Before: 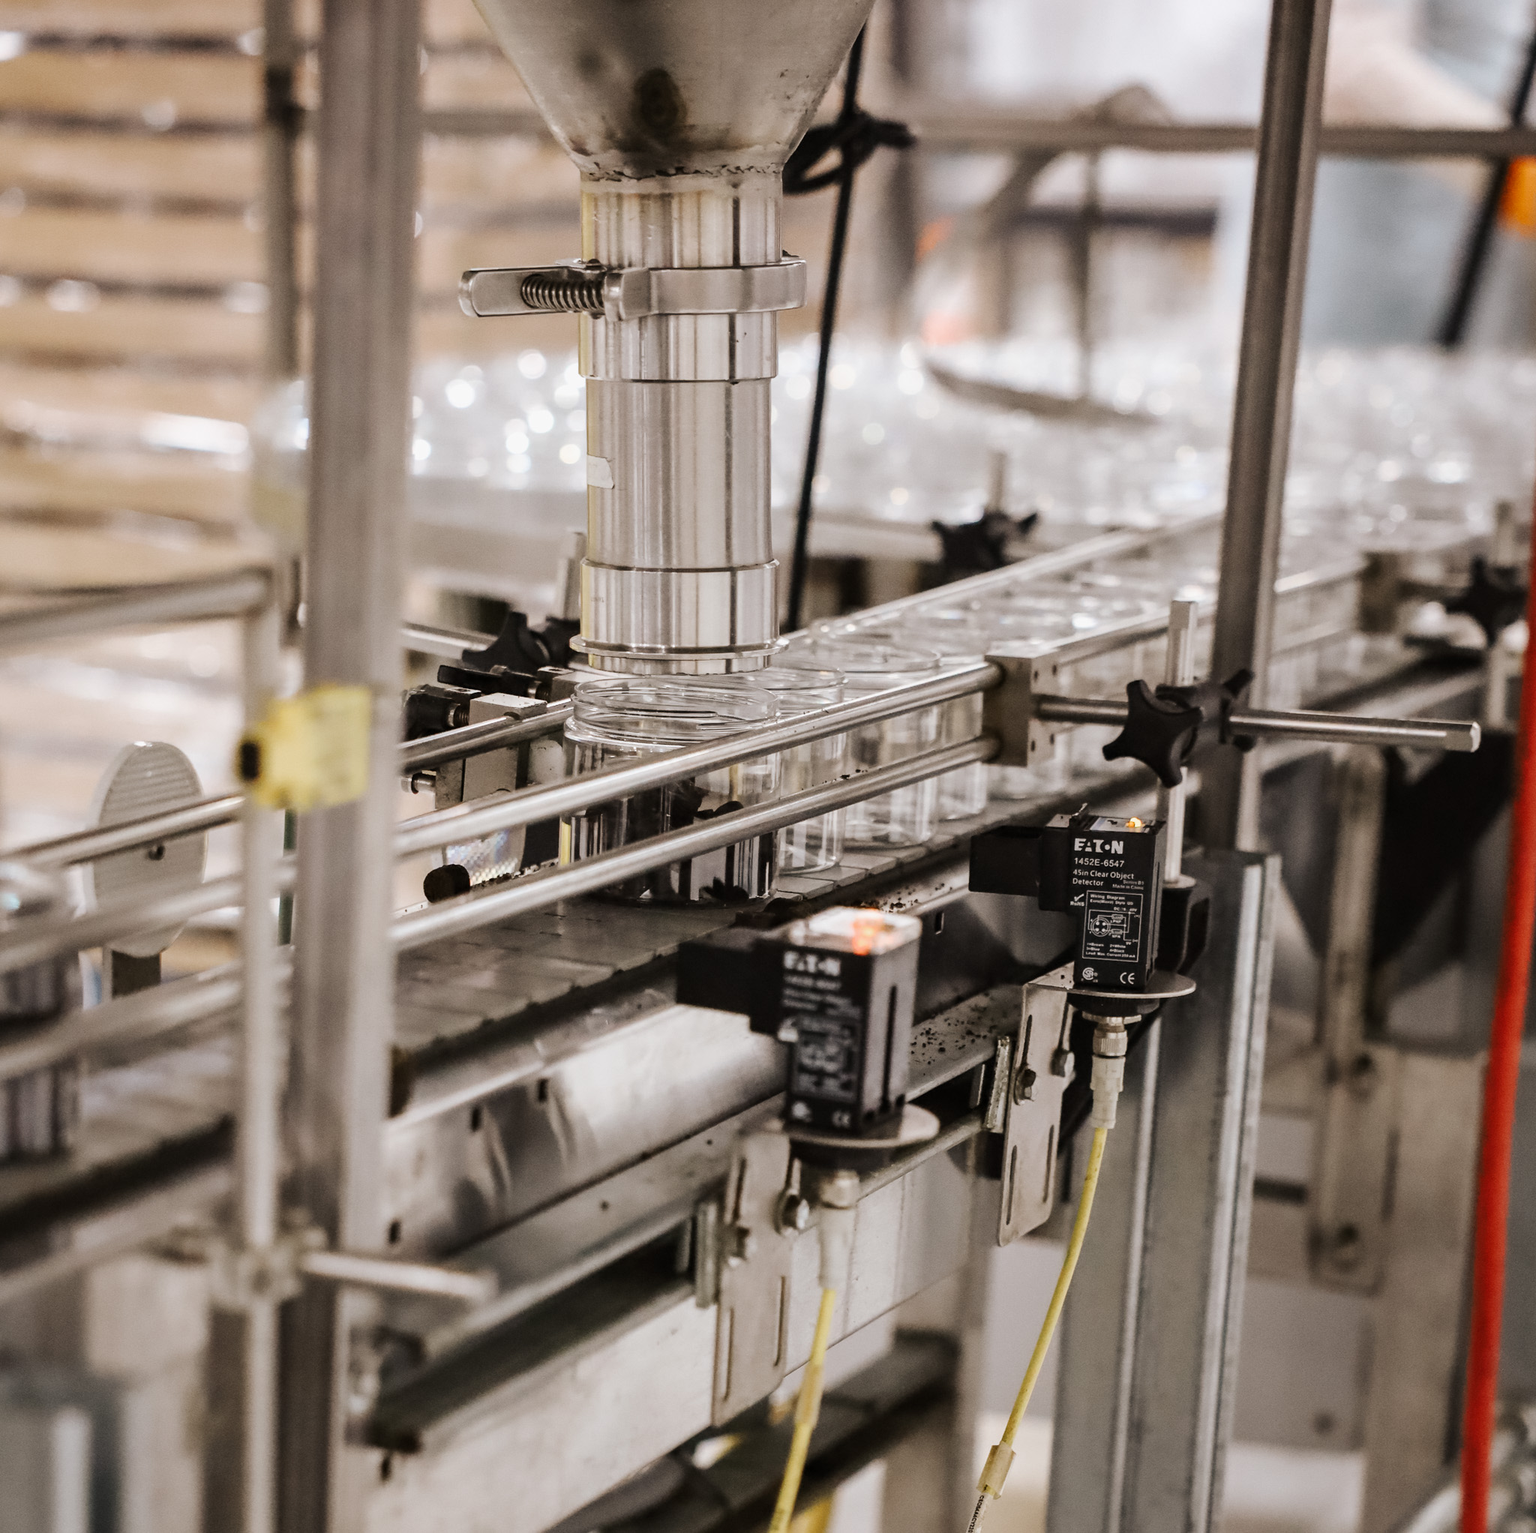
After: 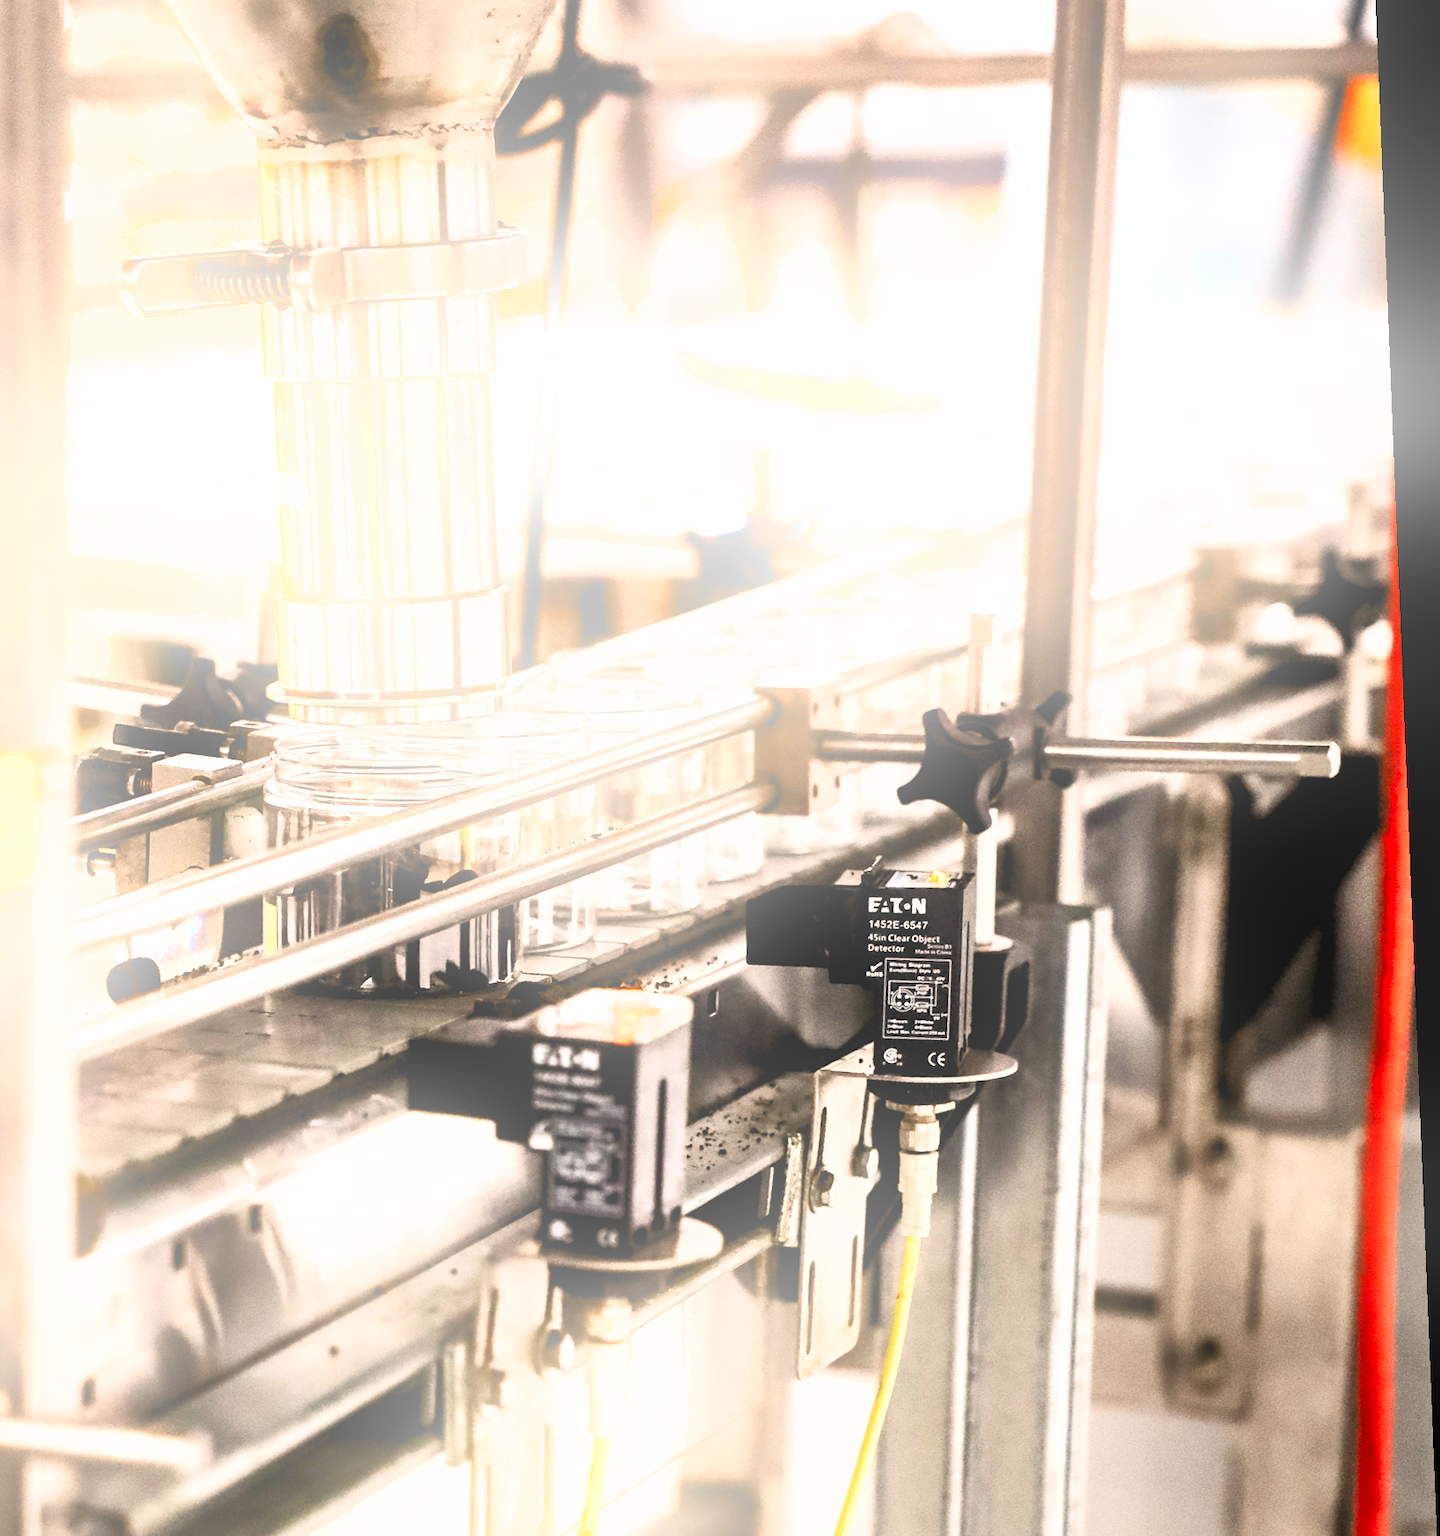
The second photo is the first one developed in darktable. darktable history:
crop: left 23.095%, top 5.827%, bottom 11.854%
bloom: on, module defaults
exposure: exposure 0.669 EV, compensate highlight preservation false
rotate and perspective: rotation -2.29°, automatic cropping off
shadows and highlights: low approximation 0.01, soften with gaussian
contrast brightness saturation: contrast 0.28
white balance: emerald 1
levels: black 3.83%, white 90.64%, levels [0.044, 0.416, 0.908]
